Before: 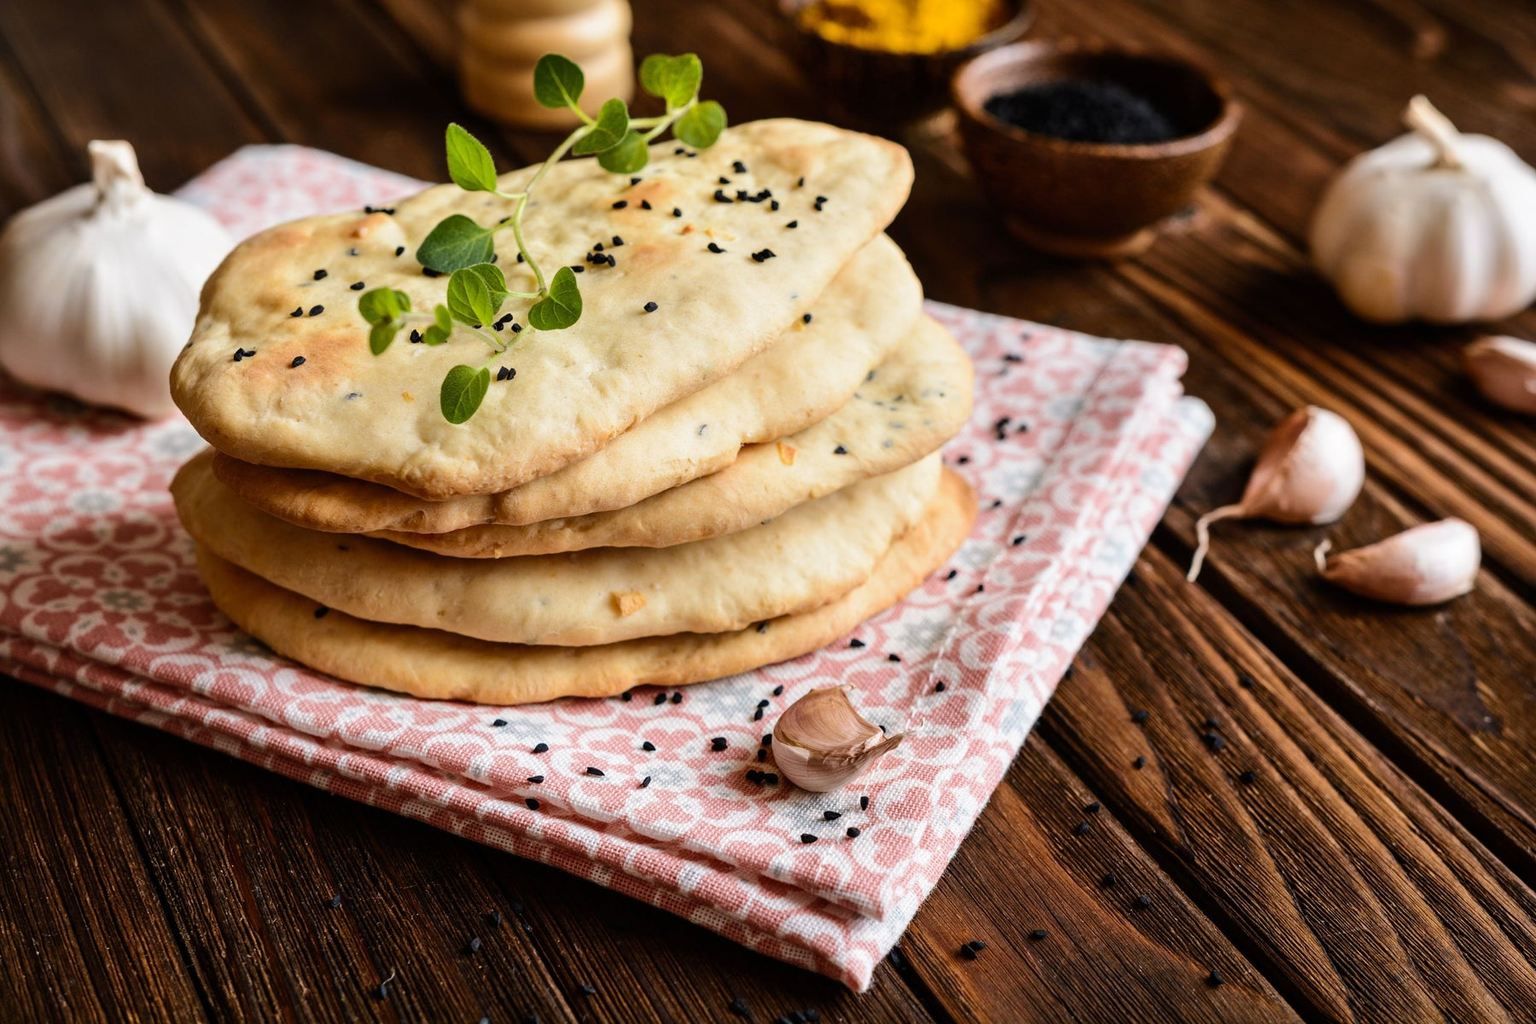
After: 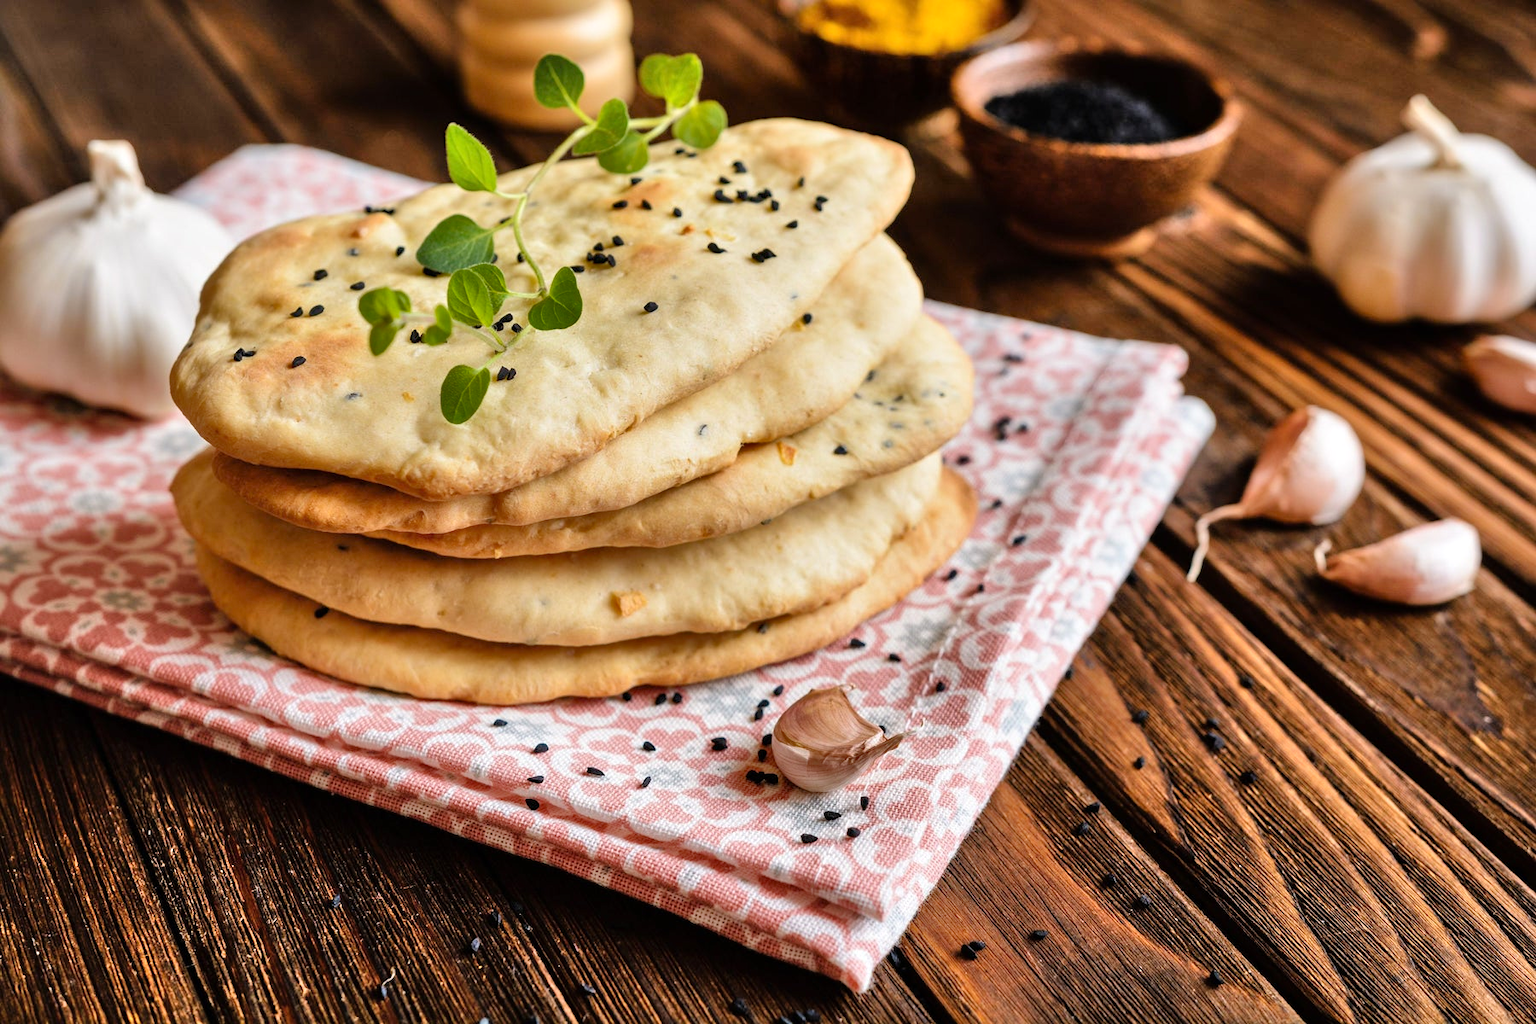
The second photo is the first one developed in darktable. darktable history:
tone equalizer: -7 EV 0.15 EV, -6 EV 0.6 EV, -5 EV 1.15 EV, -4 EV 1.33 EV, -3 EV 1.15 EV, -2 EV 0.6 EV, -1 EV 0.15 EV, mask exposure compensation -0.5 EV
shadows and highlights: soften with gaussian
white balance: emerald 1
